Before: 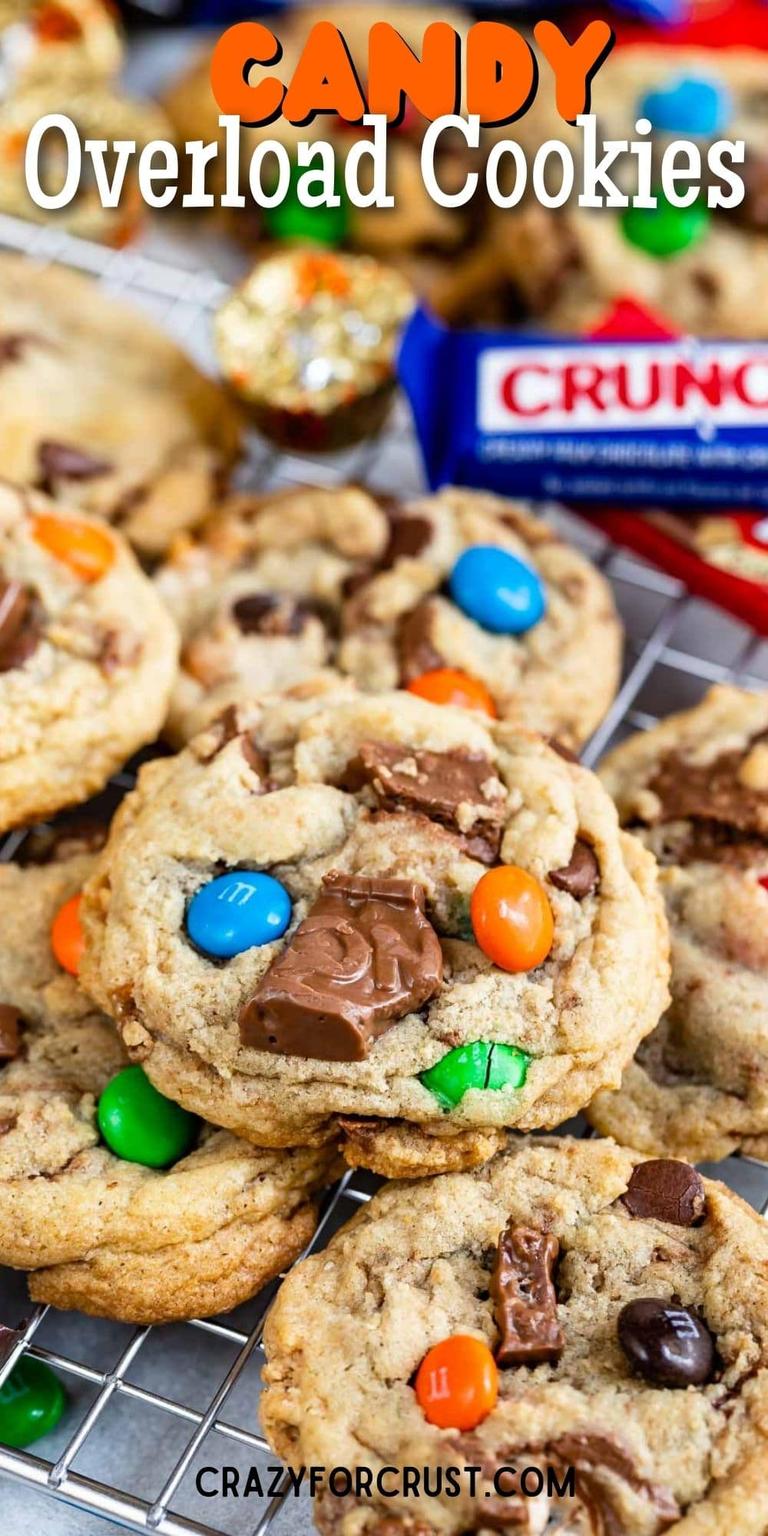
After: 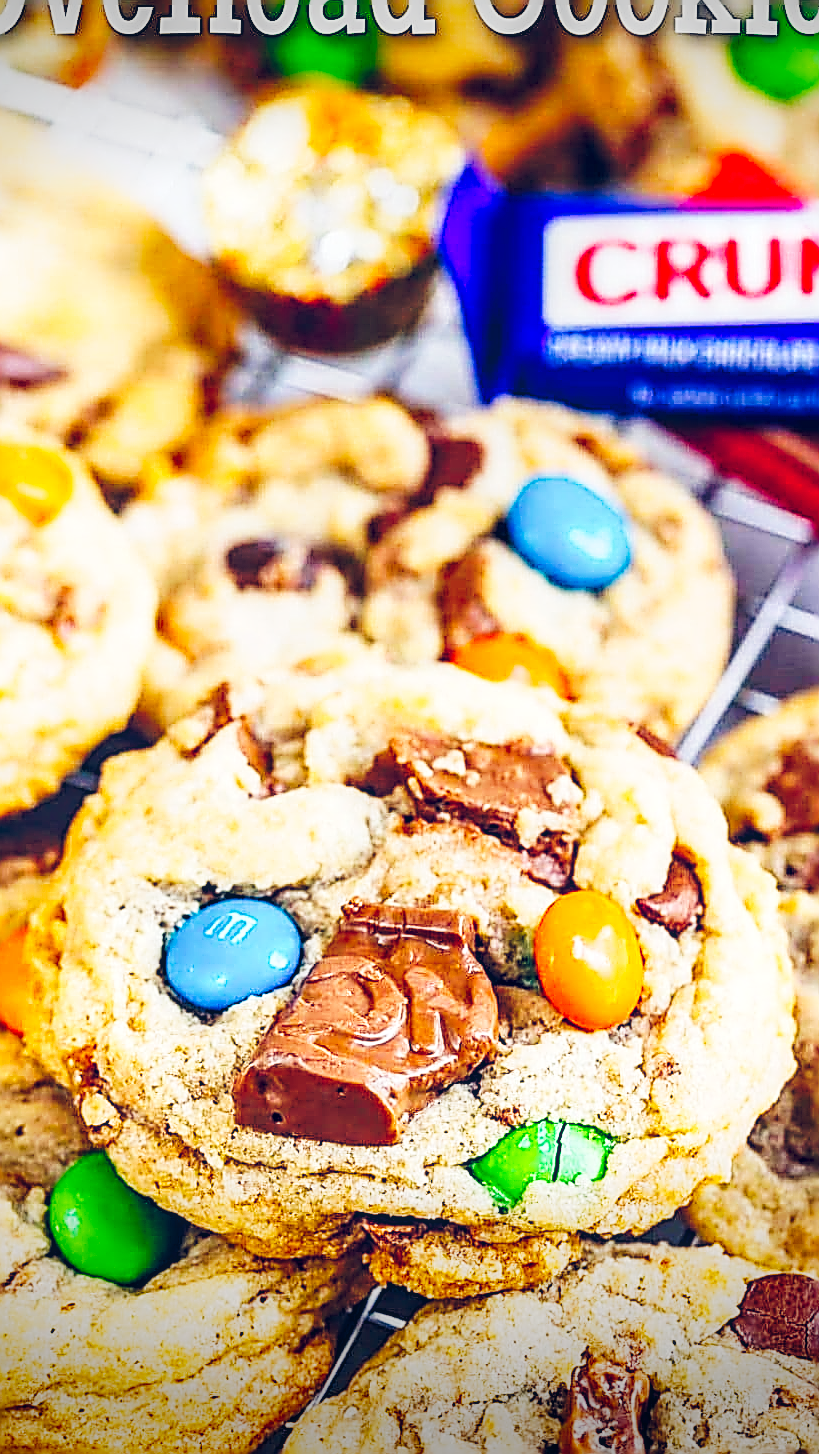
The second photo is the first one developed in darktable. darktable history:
exposure: compensate exposure bias true, compensate highlight preservation false
crop: left 7.865%, top 11.848%, right 10.163%, bottom 15.452%
local contrast: on, module defaults
color balance rgb: global offset › luminance 0.366%, global offset › chroma 0.208%, global offset › hue 255.55°, linear chroma grading › global chroma 6.008%, perceptual saturation grading › global saturation 31.133%
tone curve: curves: ch0 [(0, 0) (0.003, 0.003) (0.011, 0.013) (0.025, 0.028) (0.044, 0.05) (0.069, 0.079) (0.1, 0.113) (0.136, 0.154) (0.177, 0.201) (0.224, 0.268) (0.277, 0.38) (0.335, 0.486) (0.399, 0.588) (0.468, 0.688) (0.543, 0.787) (0.623, 0.854) (0.709, 0.916) (0.801, 0.957) (0.898, 0.978) (1, 1)], preserve colors none
sharpen: amount 1.984
contrast brightness saturation: saturation -0.046
vignetting: fall-off start 100.79%, brightness -0.592, saturation 0.002, center (0.04, -0.09), width/height ratio 1.308
